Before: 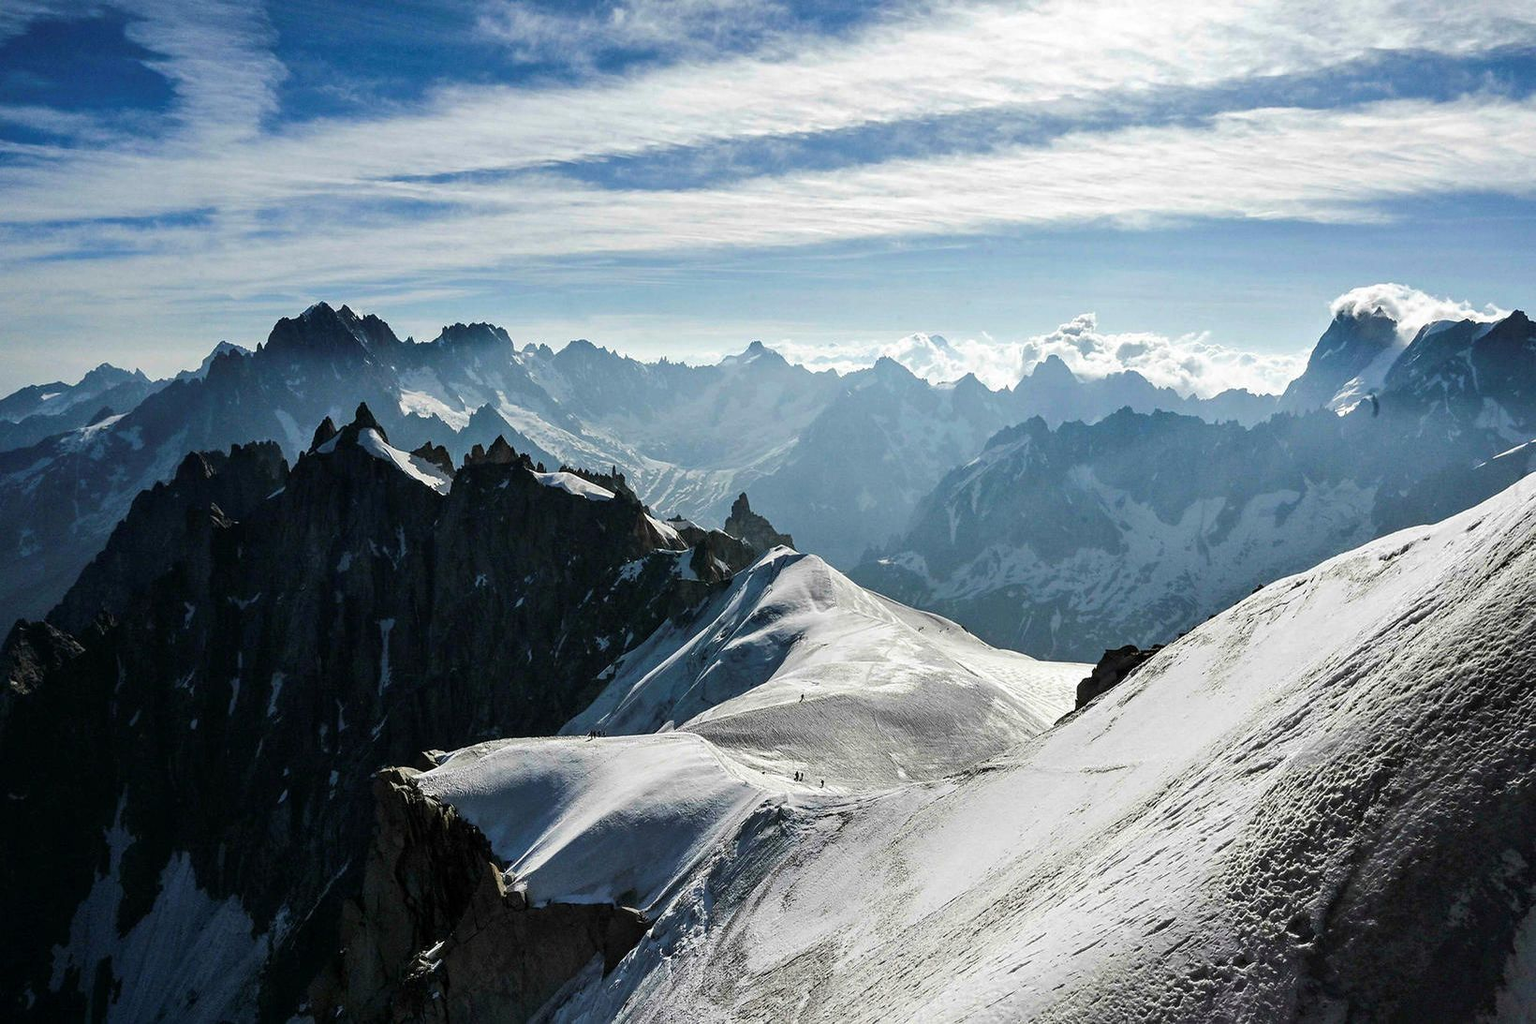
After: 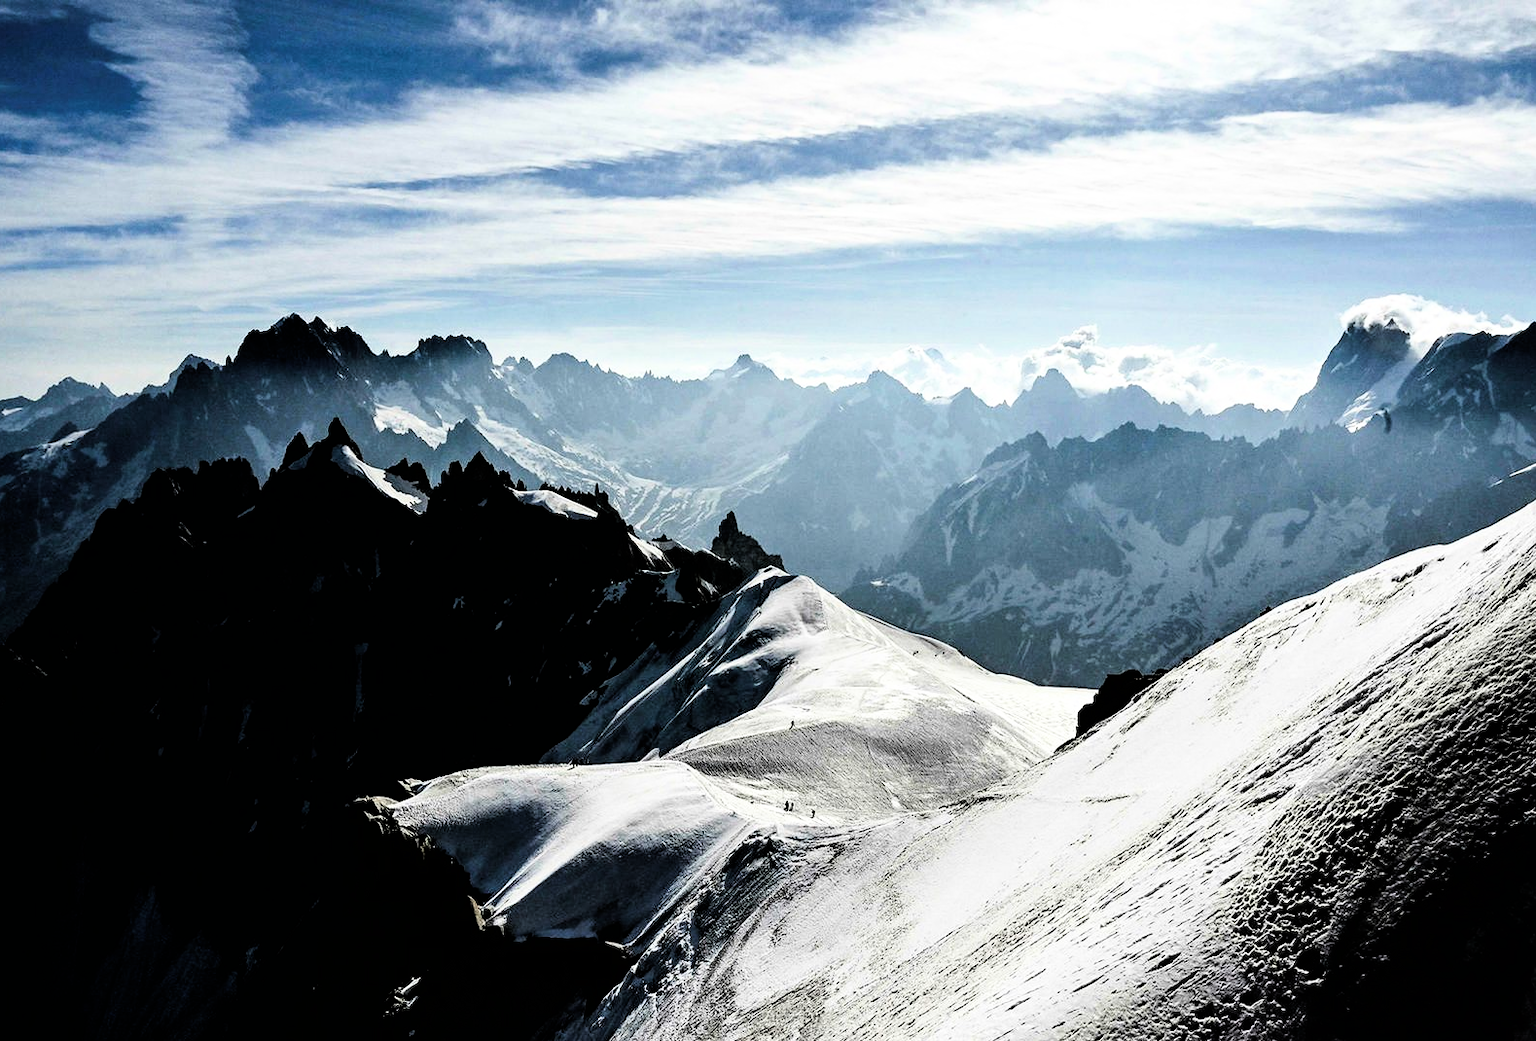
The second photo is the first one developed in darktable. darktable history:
filmic rgb: black relative exposure -3.75 EV, white relative exposure 2.41 EV, threshold 3.04 EV, dynamic range scaling -49.46%, hardness 3.45, latitude 30.01%, contrast 1.787, enable highlight reconstruction true
crop and rotate: left 2.612%, right 1.058%, bottom 1.929%
